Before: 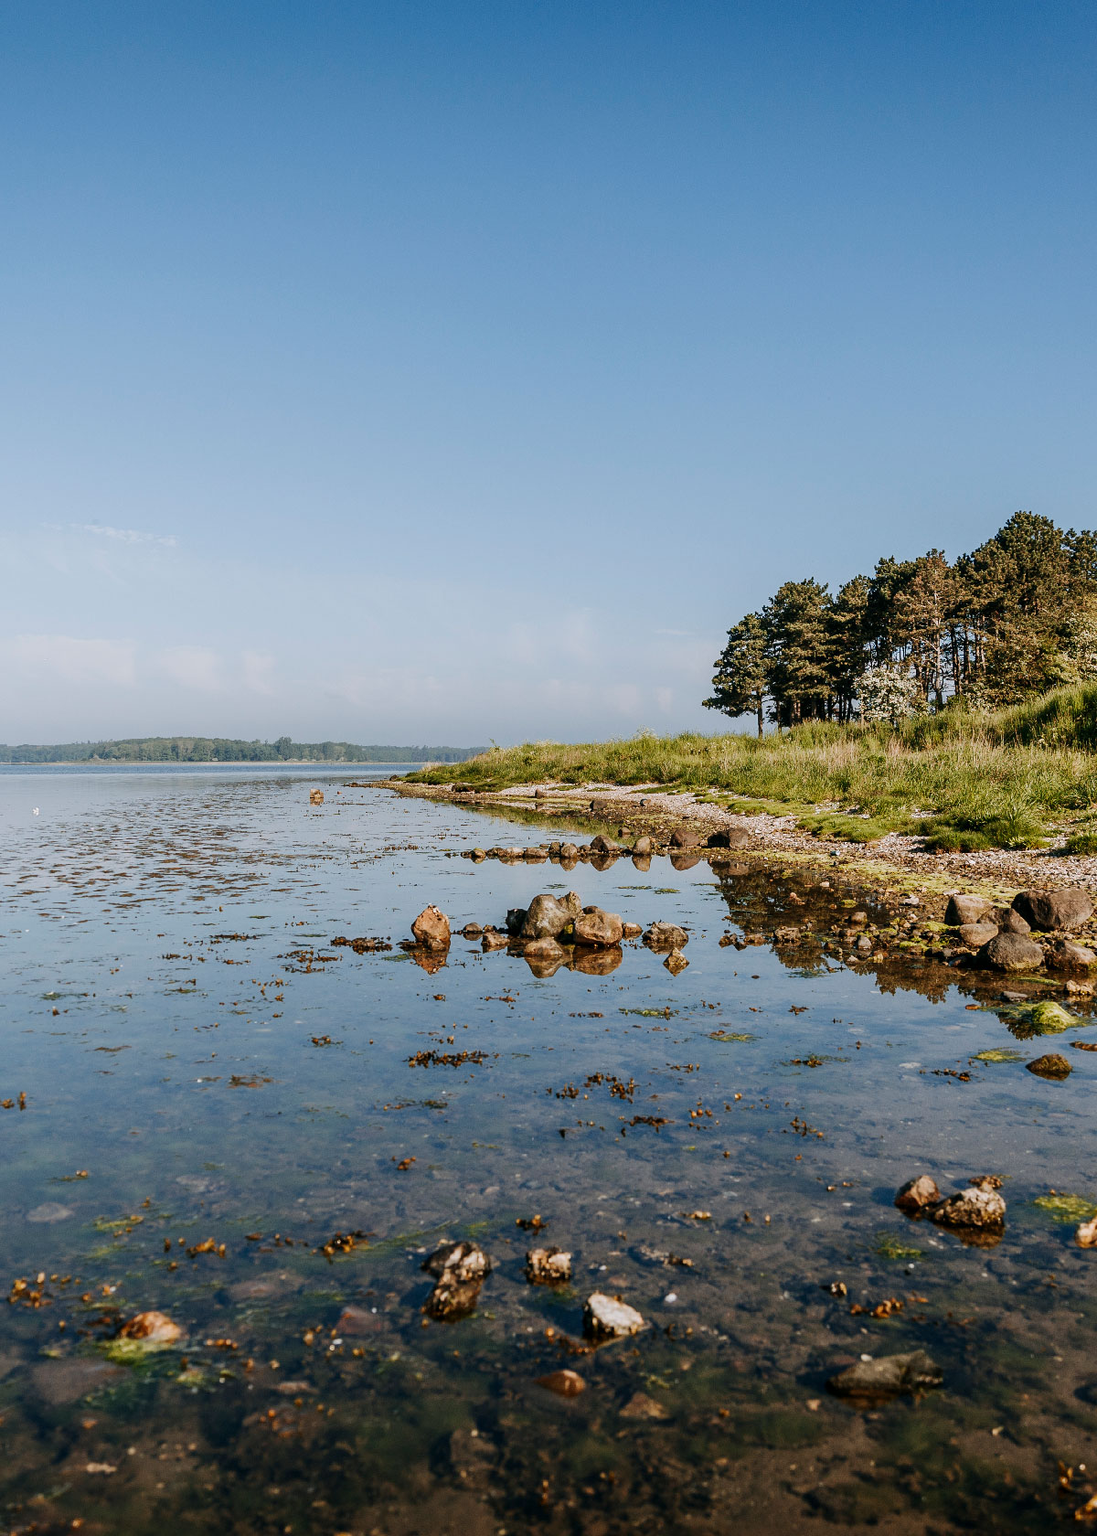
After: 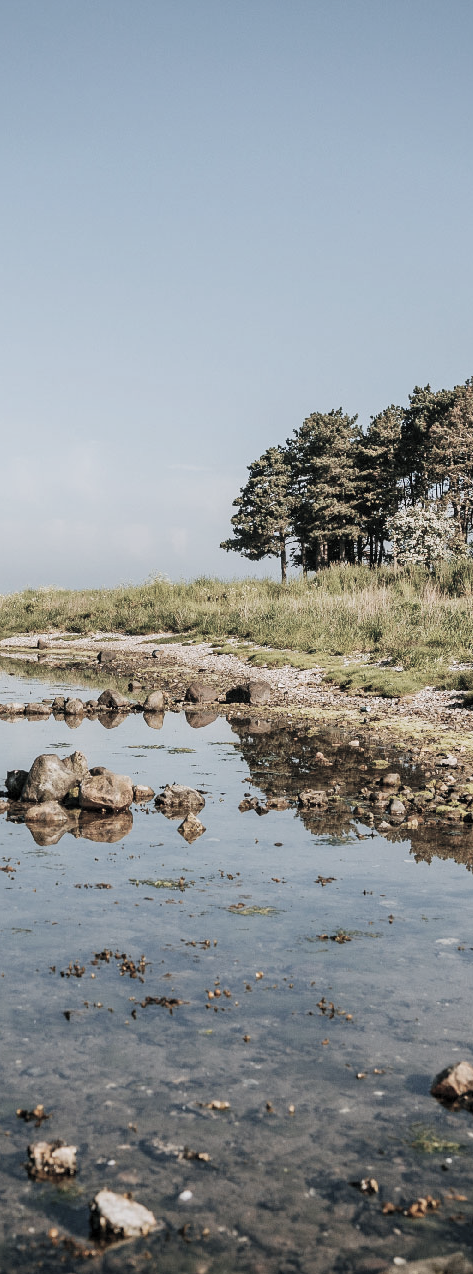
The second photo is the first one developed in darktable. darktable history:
contrast brightness saturation: brightness 0.18, saturation -0.5
vignetting: brightness -0.233, saturation 0.141
crop: left 45.721%, top 13.393%, right 14.118%, bottom 10.01%
